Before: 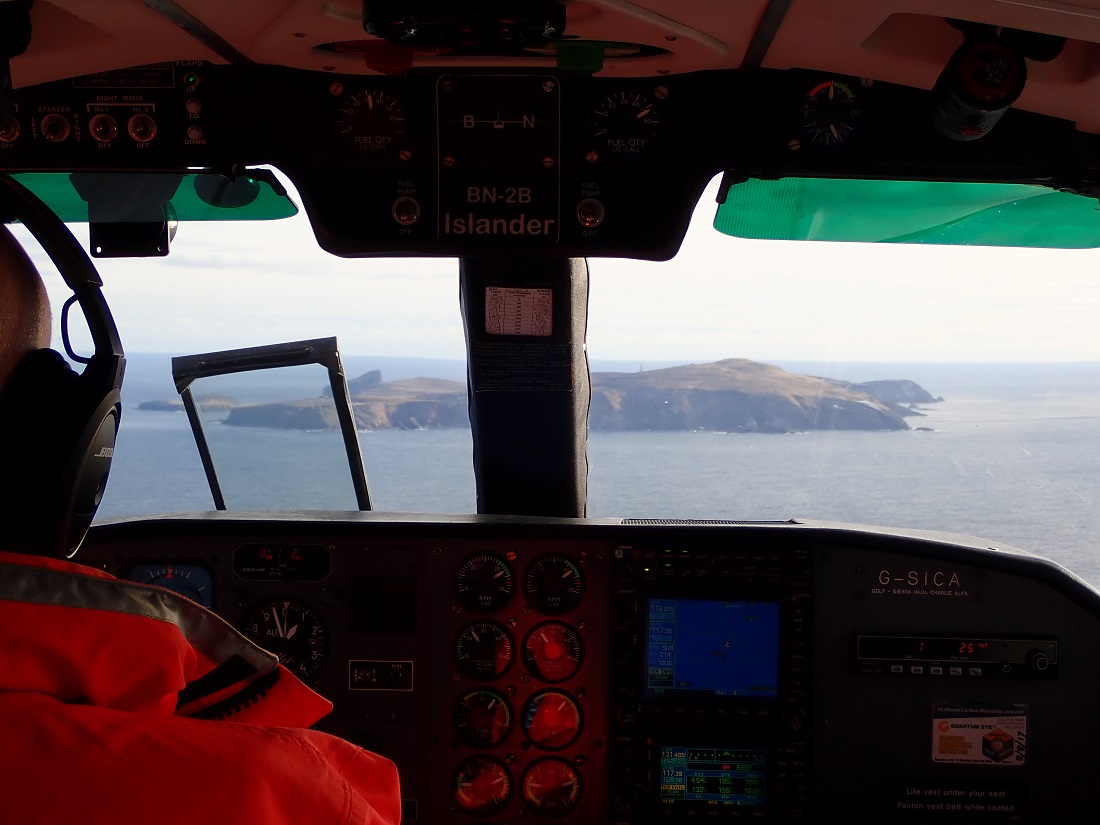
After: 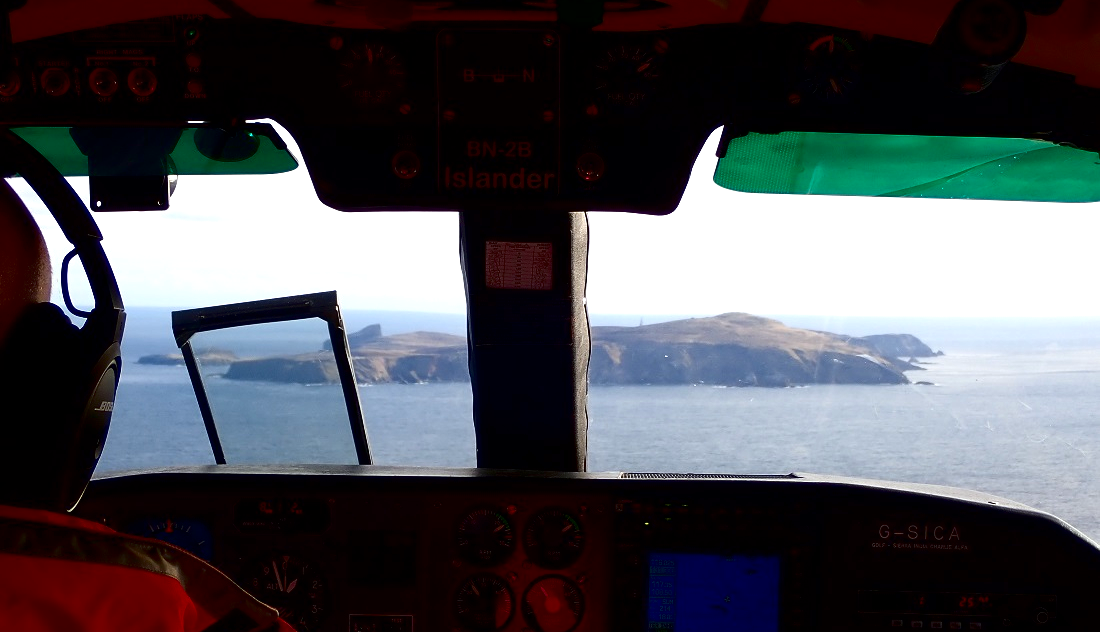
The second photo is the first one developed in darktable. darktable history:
contrast brightness saturation: contrast 0.13, brightness -0.24, saturation 0.14
crop: top 5.667%, bottom 17.637%
white balance: red 0.982, blue 1.018
exposure: black level correction 0.003, exposure 0.383 EV, compensate highlight preservation false
